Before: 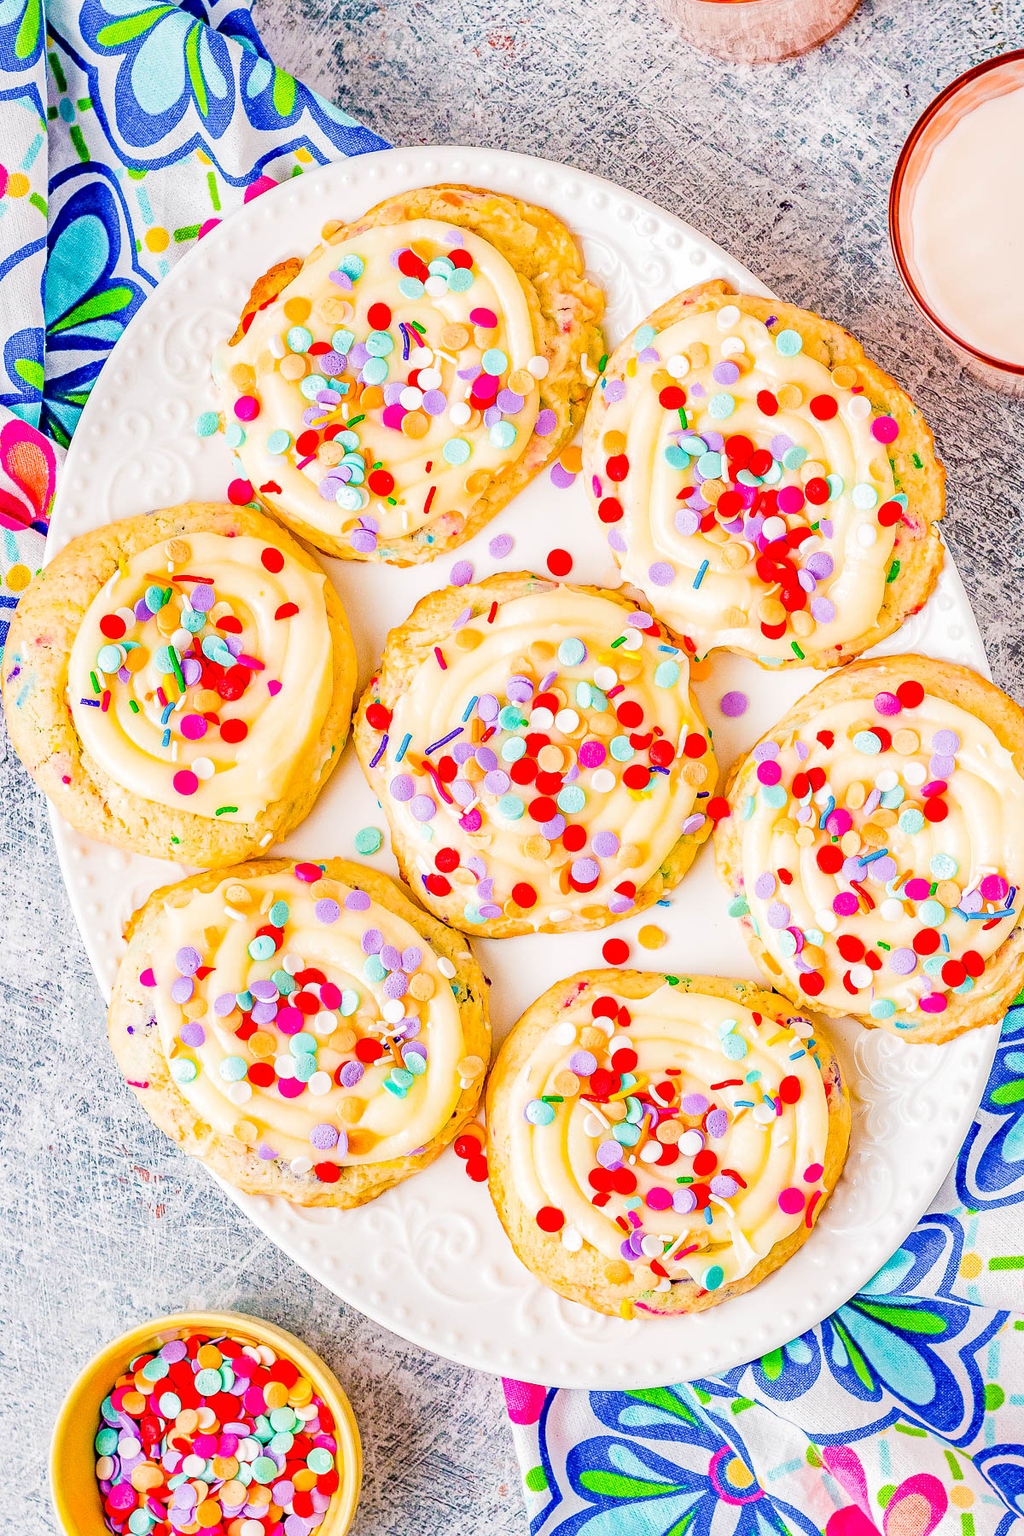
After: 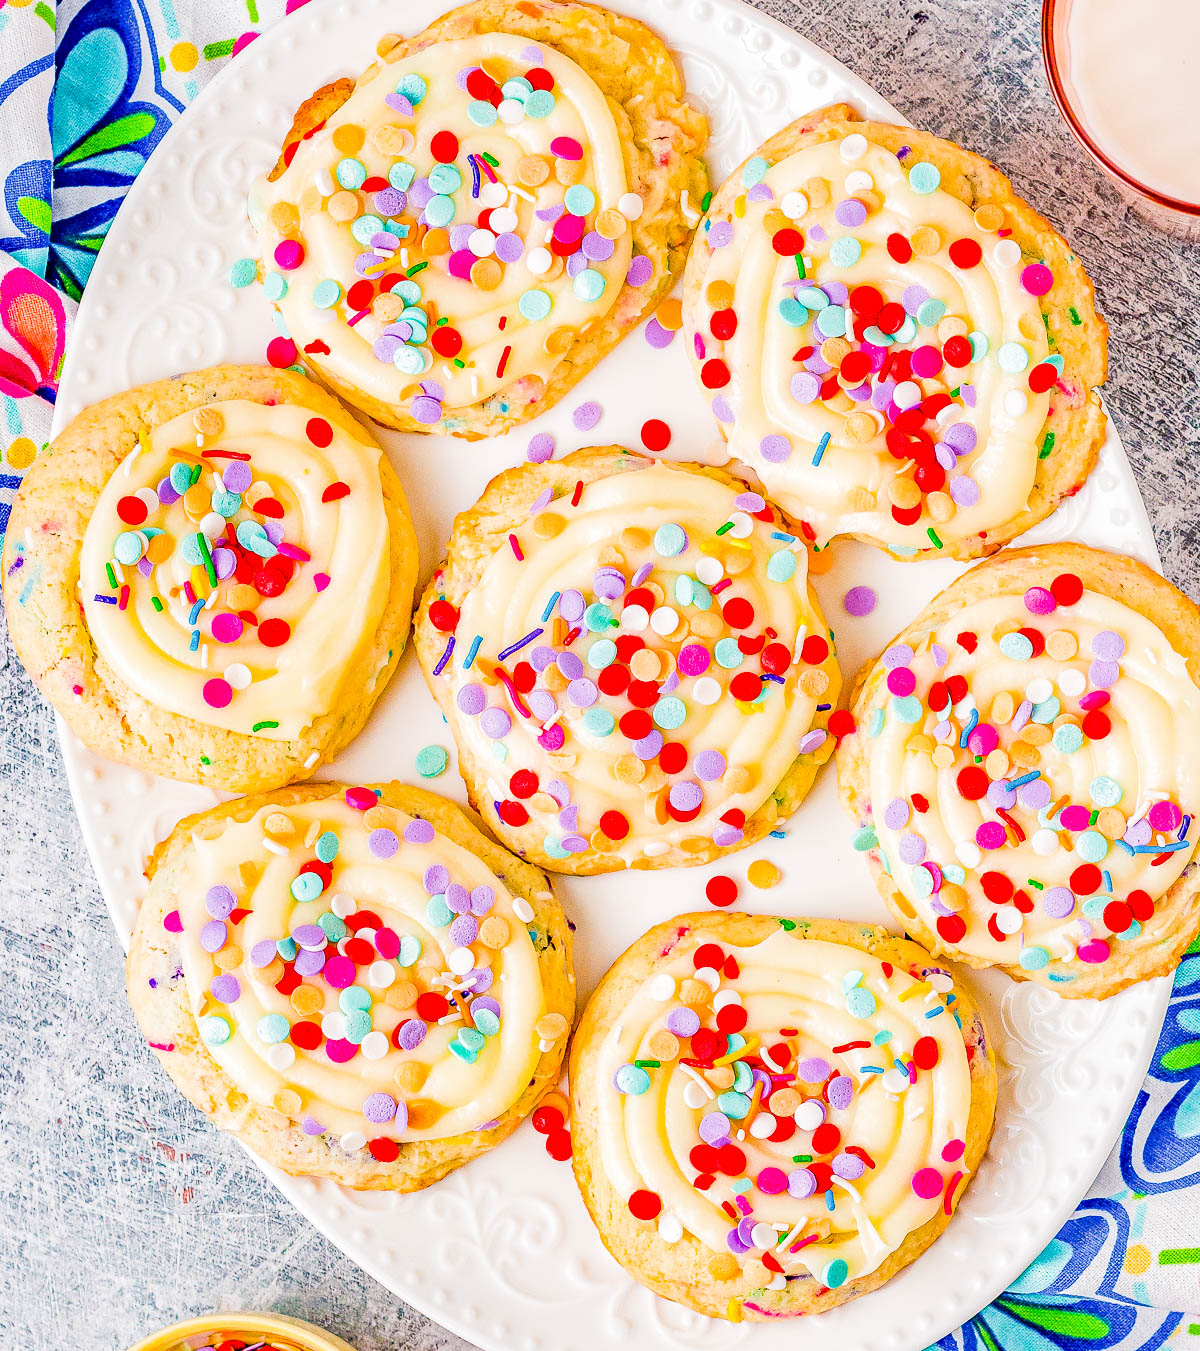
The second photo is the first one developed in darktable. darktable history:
crop and rotate: top 12.493%, bottom 12.425%
